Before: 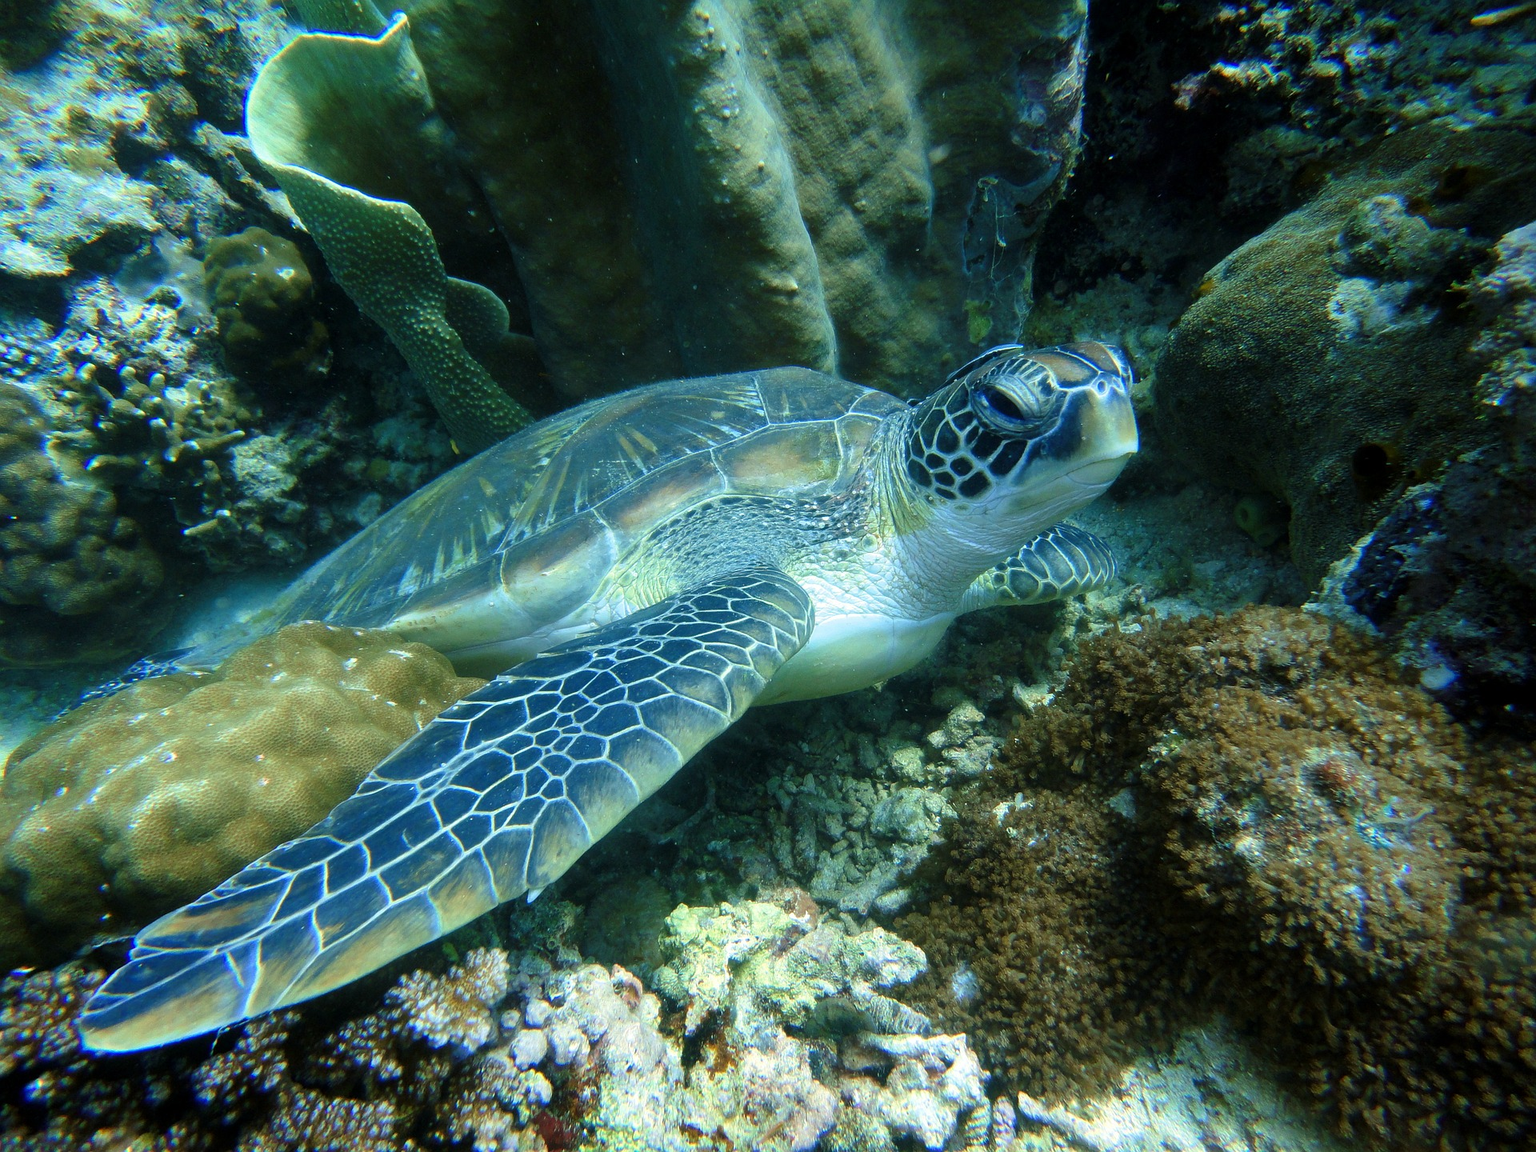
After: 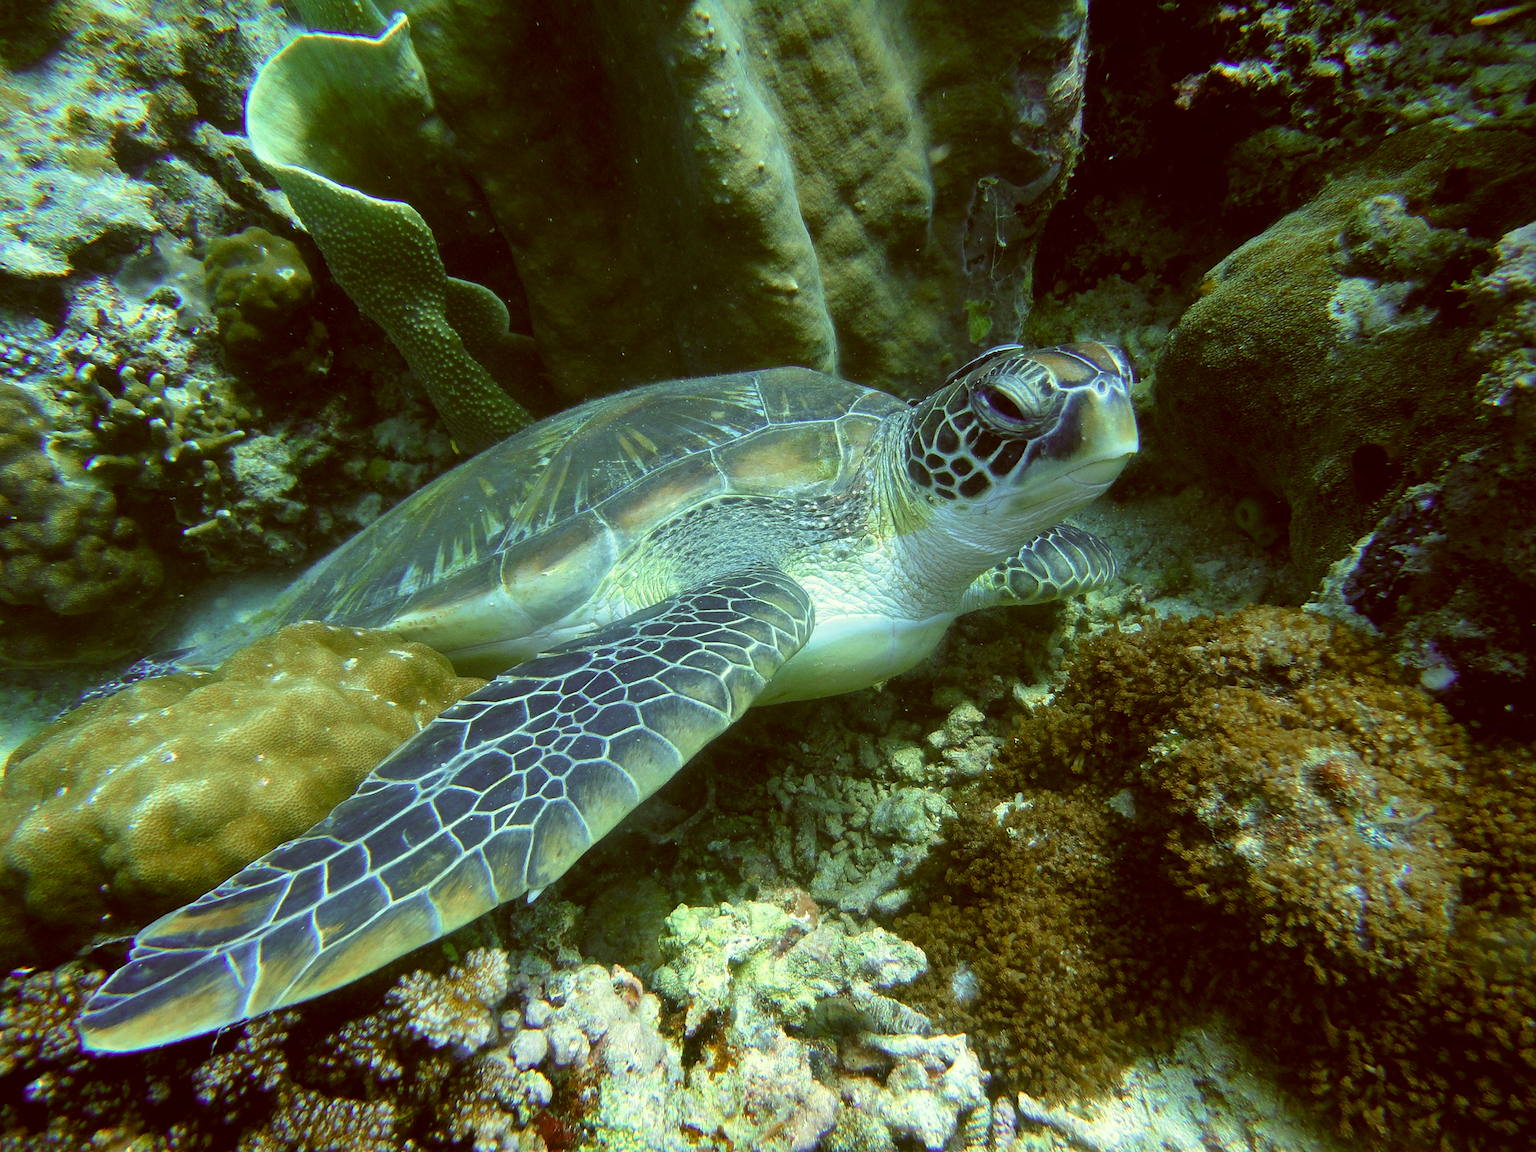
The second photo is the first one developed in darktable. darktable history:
color correction: highlights a* -6.1, highlights b* 9.12, shadows a* 10.58, shadows b* 23.2
contrast equalizer: y [[0.5 ×6], [0.5 ×6], [0.5, 0.5, 0.501, 0.545, 0.707, 0.863], [0 ×6], [0 ×6]], mix 0.139
